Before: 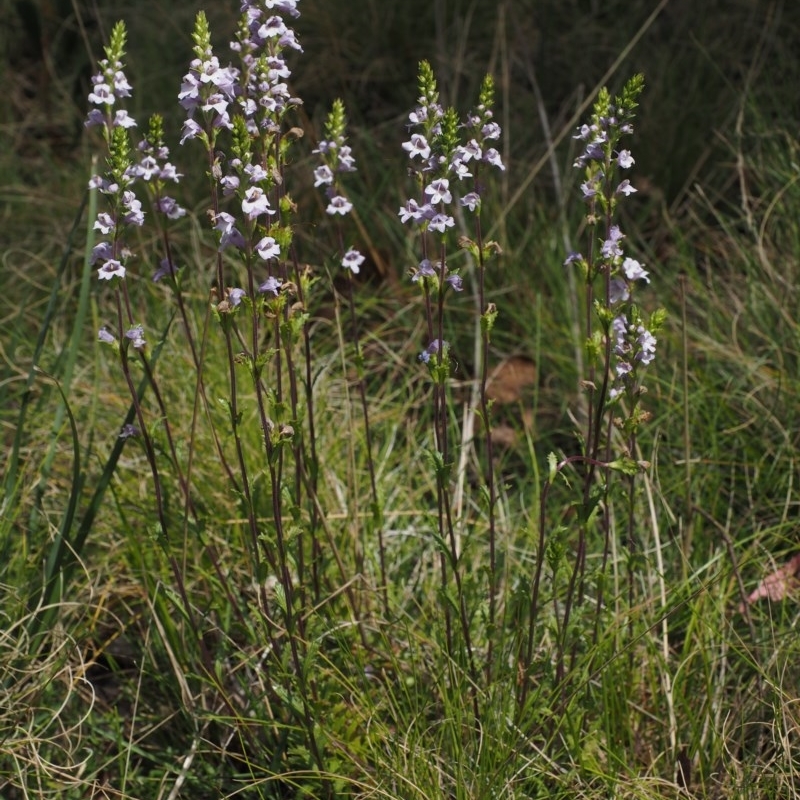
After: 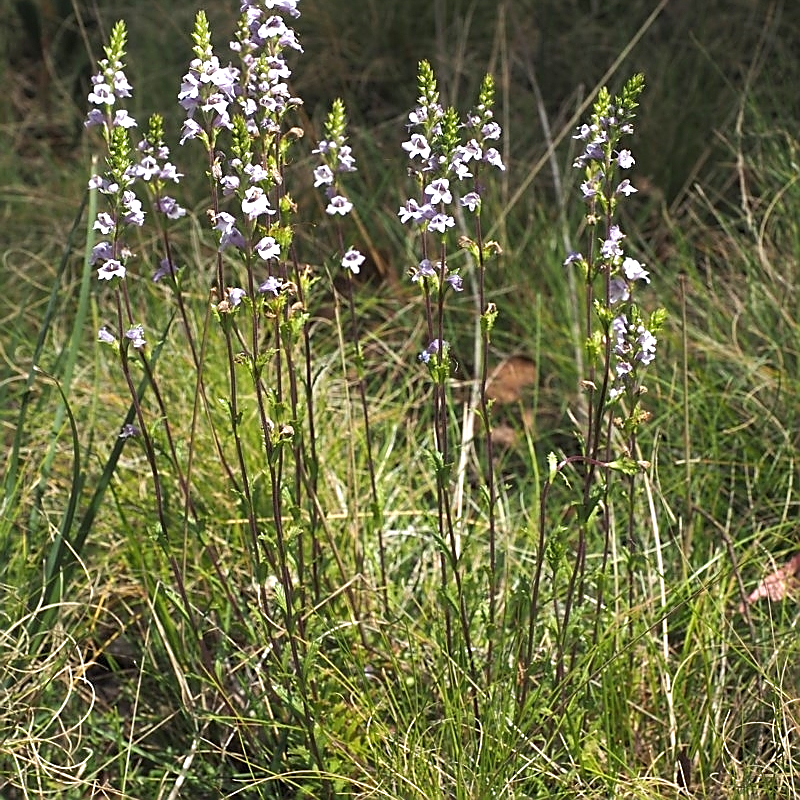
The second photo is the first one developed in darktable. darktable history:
exposure: exposure 1 EV, compensate highlight preservation false
sharpen: radius 1.386, amount 1.239, threshold 0.707
